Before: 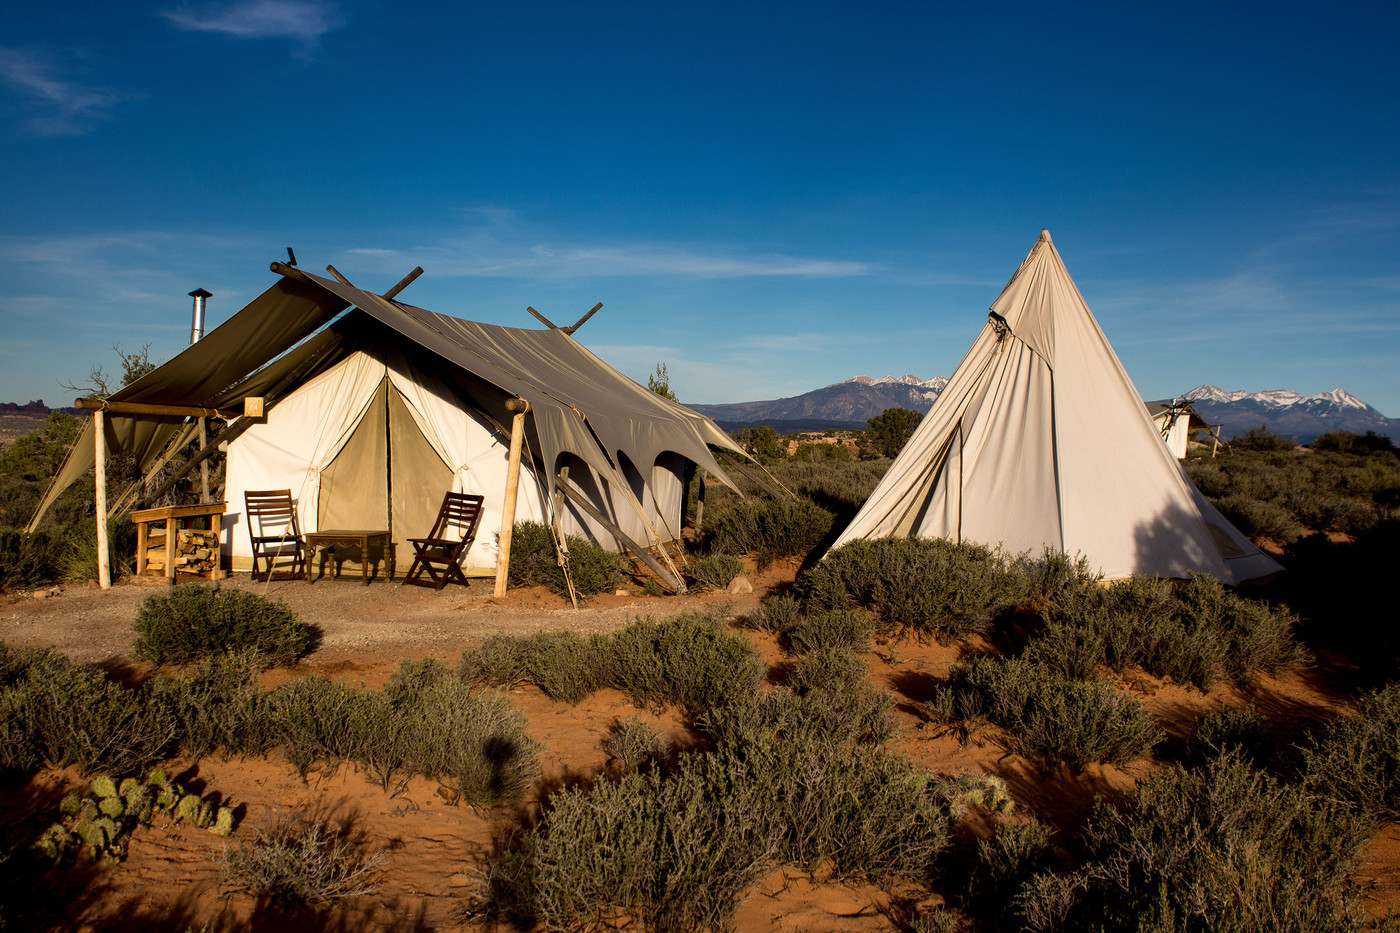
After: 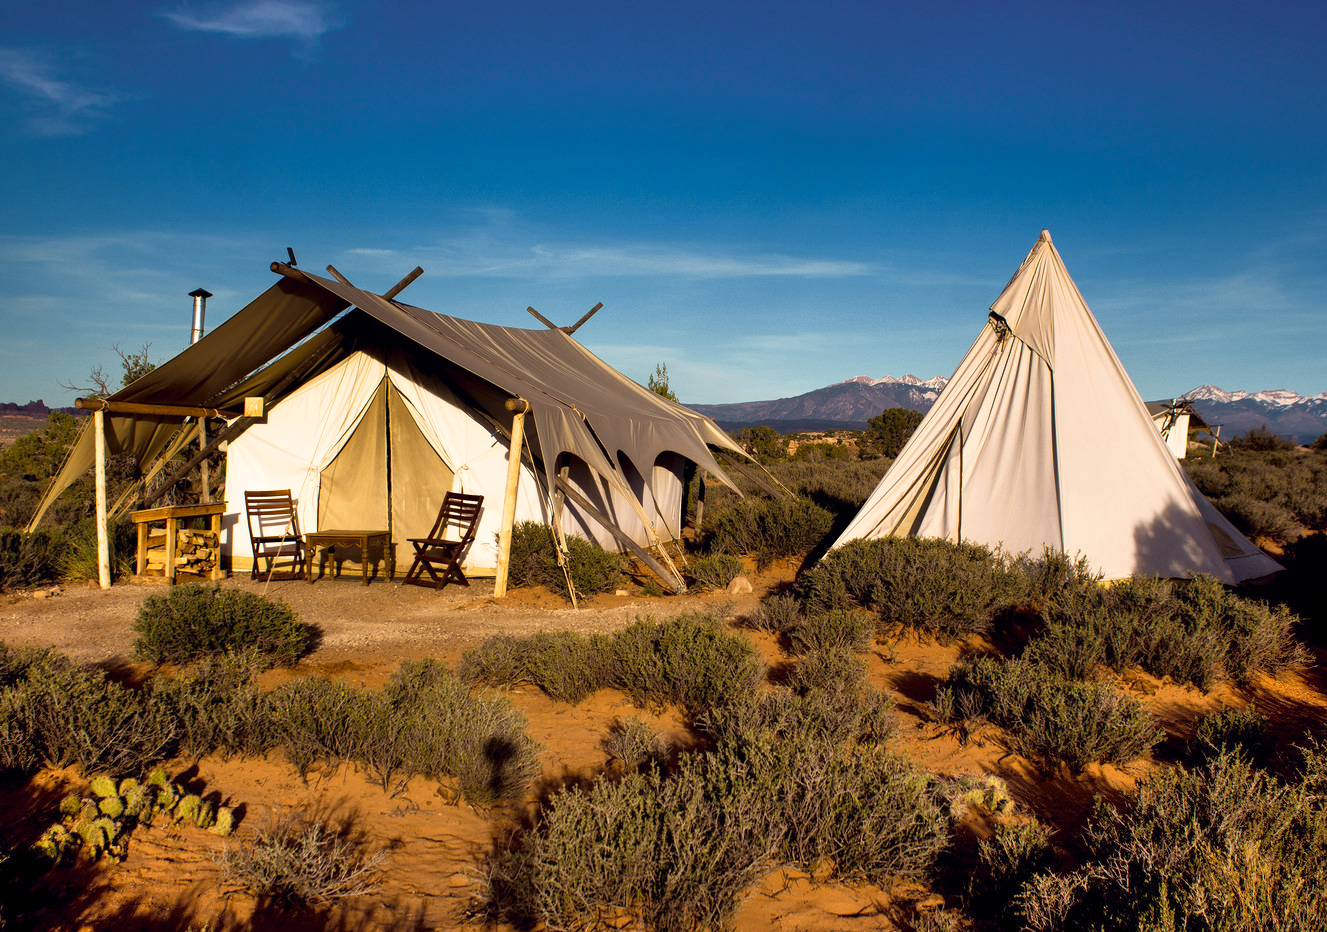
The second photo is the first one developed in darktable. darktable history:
base curve: curves: ch0 [(0, 0) (0.666, 0.806) (1, 1)], preserve colors none
shadows and highlights: highlights color adjustment 0.674%, soften with gaussian
crop and rotate: left 0%, right 5.148%
tone curve: curves: ch0 [(0, 0) (0.15, 0.17) (0.452, 0.437) (0.611, 0.588) (0.751, 0.749) (1, 1)]; ch1 [(0, 0) (0.325, 0.327) (0.413, 0.442) (0.475, 0.467) (0.512, 0.522) (0.541, 0.55) (0.617, 0.612) (0.695, 0.697) (1, 1)]; ch2 [(0, 0) (0.386, 0.397) (0.452, 0.459) (0.505, 0.498) (0.536, 0.546) (0.574, 0.571) (0.633, 0.653) (1, 1)], color space Lab, independent channels, preserve colors none
